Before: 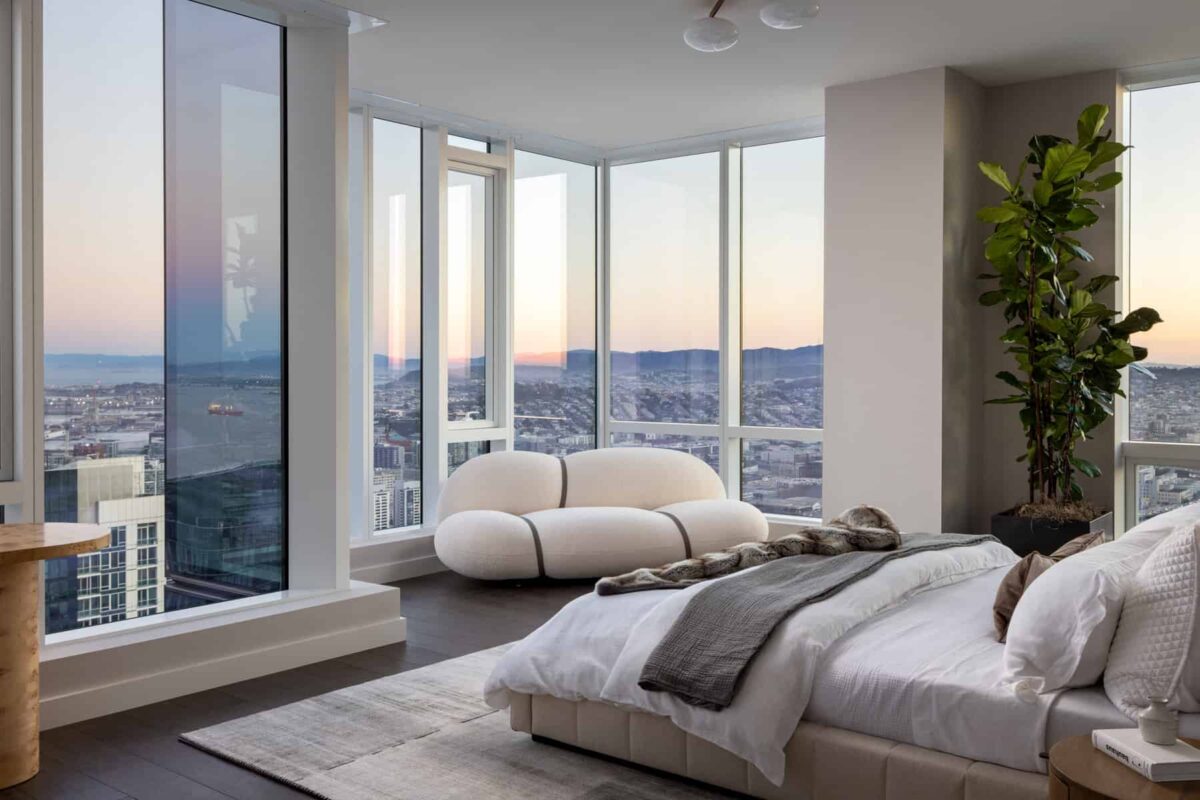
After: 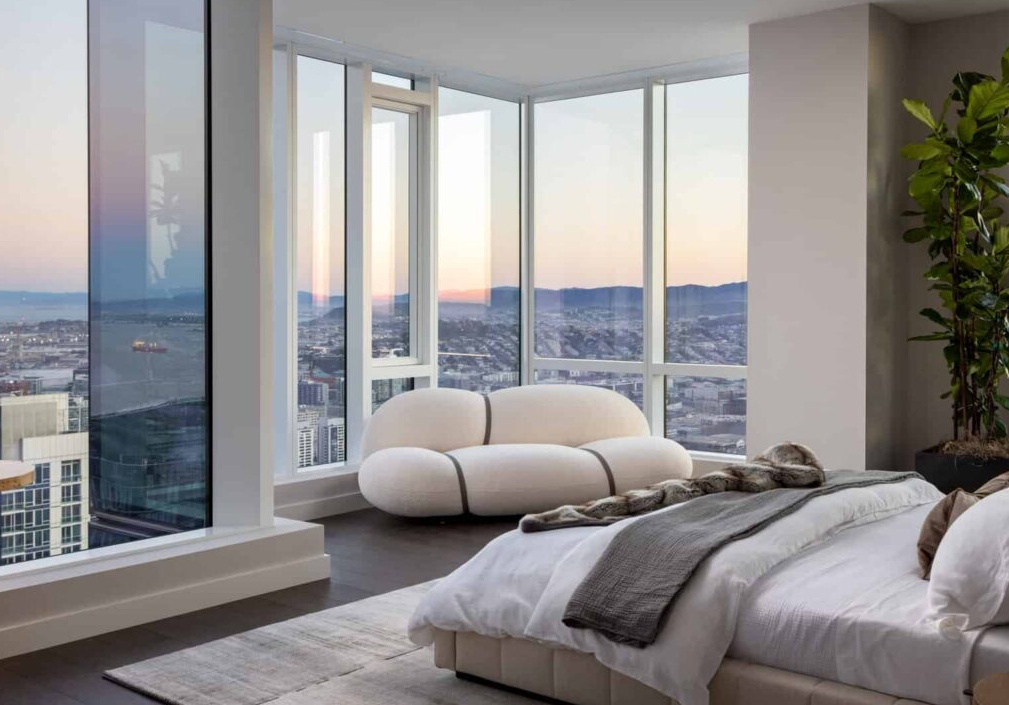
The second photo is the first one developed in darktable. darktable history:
crop: left 6.356%, top 7.972%, right 9.53%, bottom 3.86%
